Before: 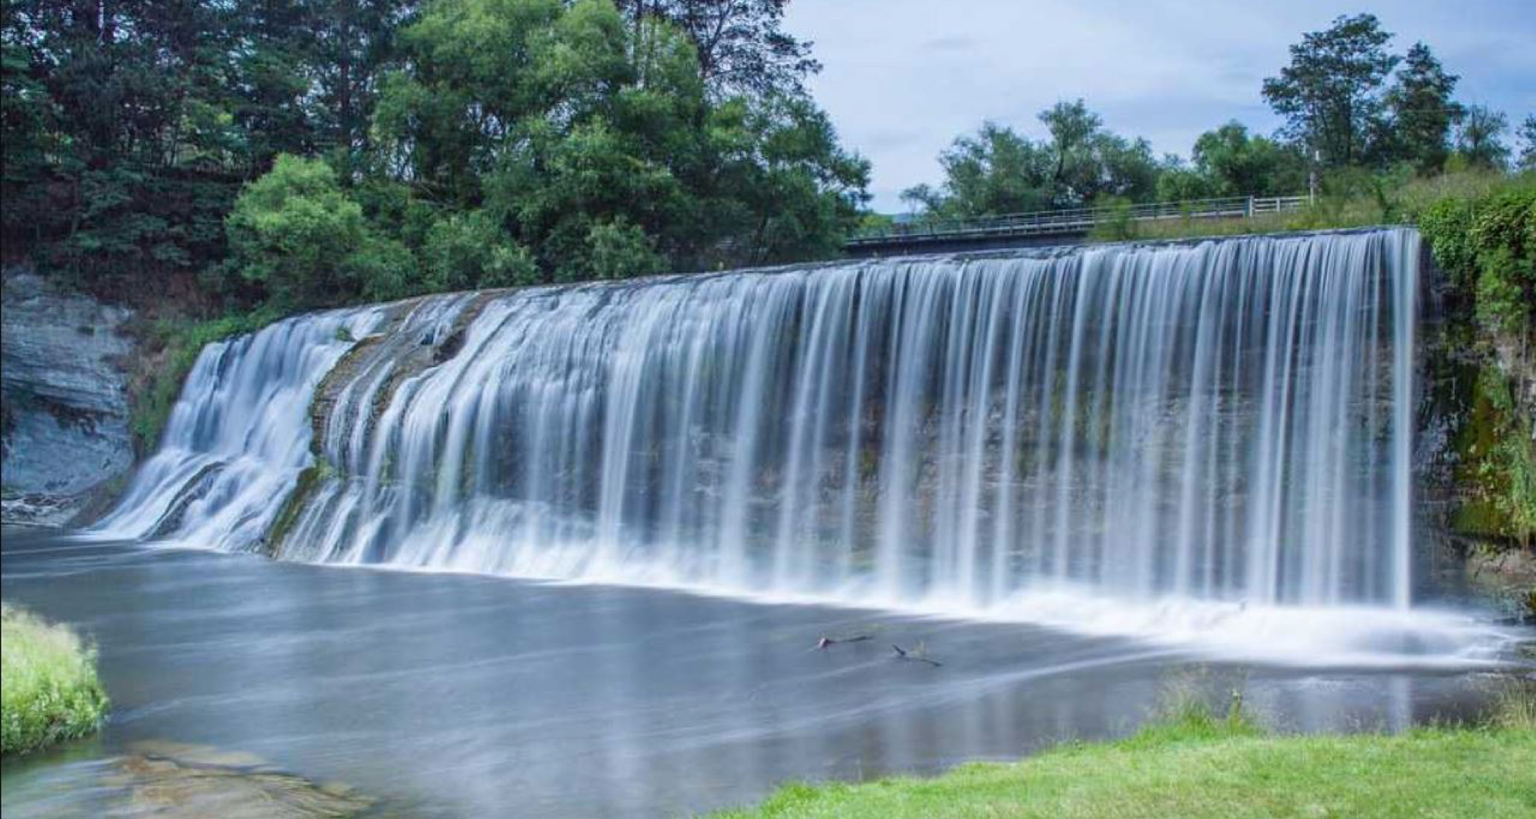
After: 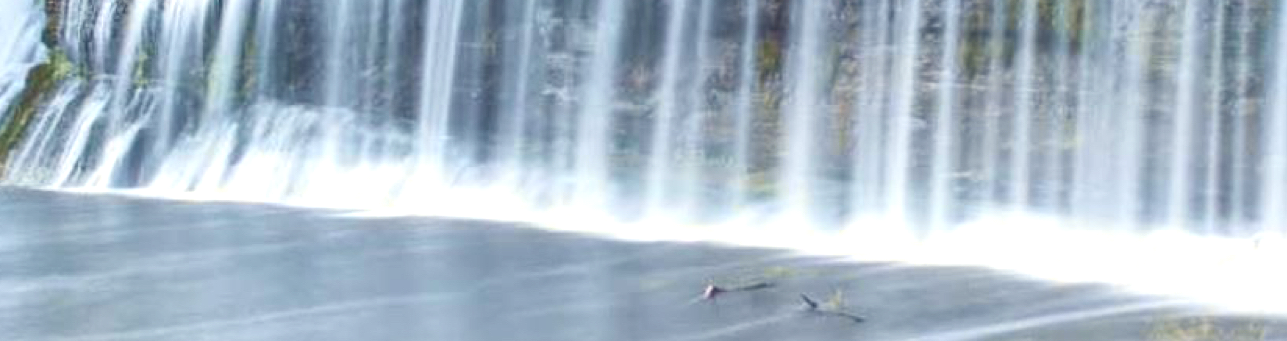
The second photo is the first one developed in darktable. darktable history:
tone curve: curves: ch0 [(0, 0.024) (0.119, 0.146) (0.474, 0.485) (0.718, 0.739) (0.817, 0.839) (1, 0.998)]; ch1 [(0, 0) (0.377, 0.416) (0.439, 0.451) (0.477, 0.485) (0.501, 0.503) (0.538, 0.544) (0.58, 0.613) (0.664, 0.7) (0.783, 0.804) (1, 1)]; ch2 [(0, 0) (0.38, 0.405) (0.463, 0.456) (0.498, 0.497) (0.524, 0.535) (0.578, 0.576) (0.648, 0.665) (1, 1)], color space Lab, independent channels, preserve colors none
exposure: black level correction 0, exposure 0.6 EV, compensate exposure bias true, compensate highlight preservation false
crop: left 18.091%, top 51.13%, right 17.525%, bottom 16.85%
white balance: red 1.029, blue 0.92
